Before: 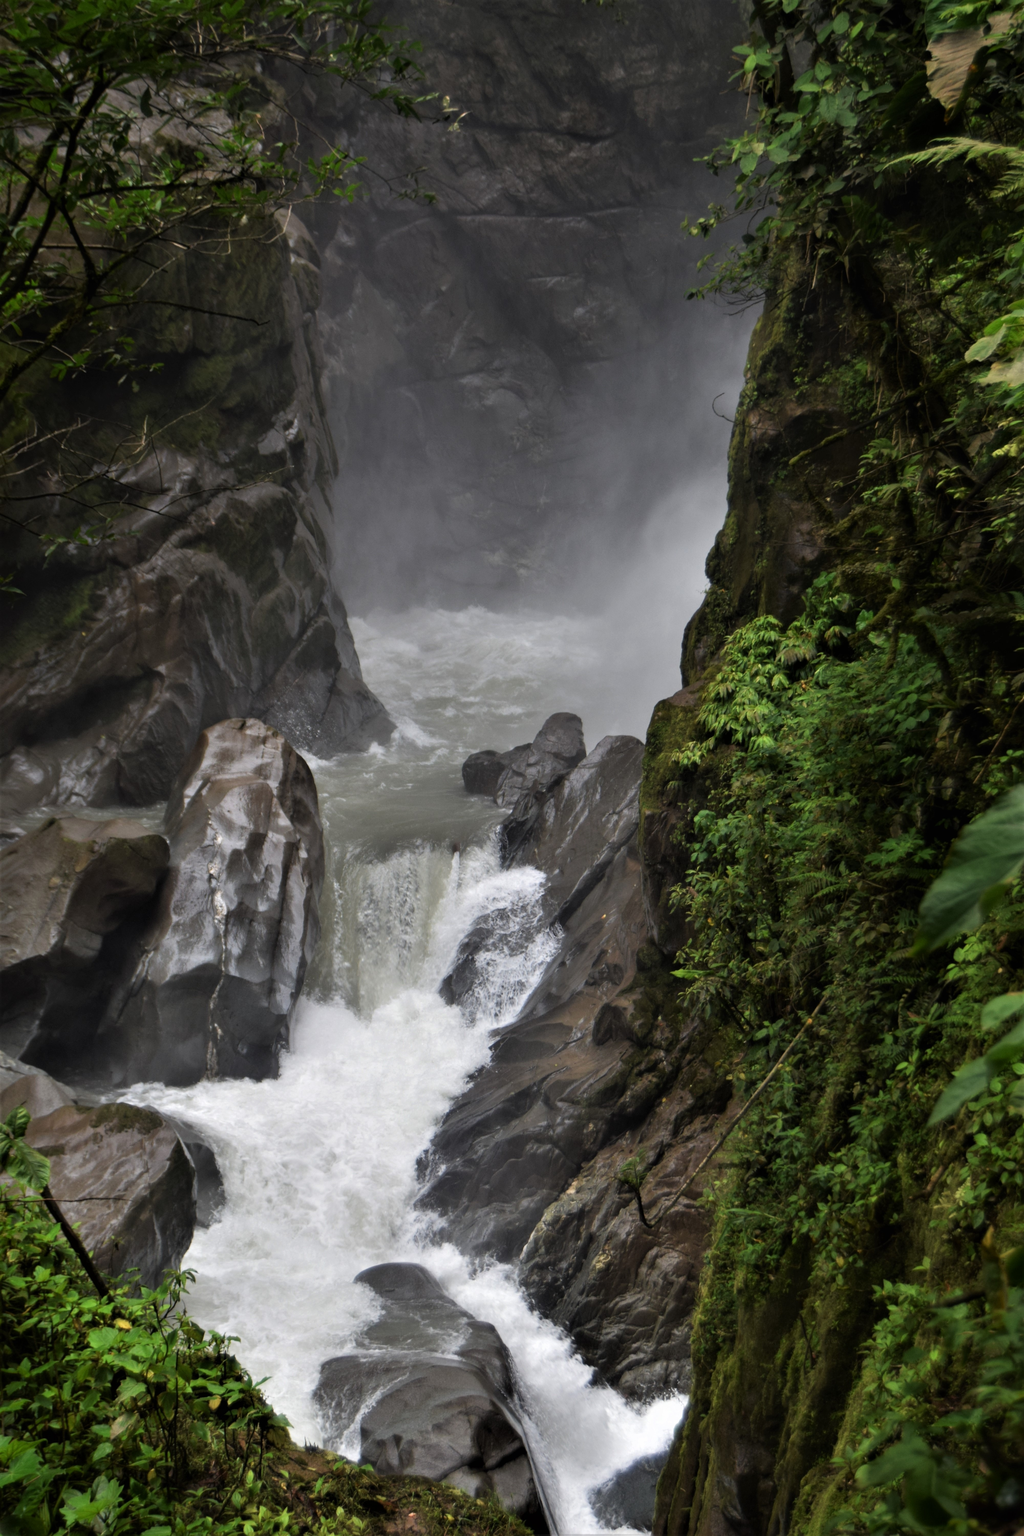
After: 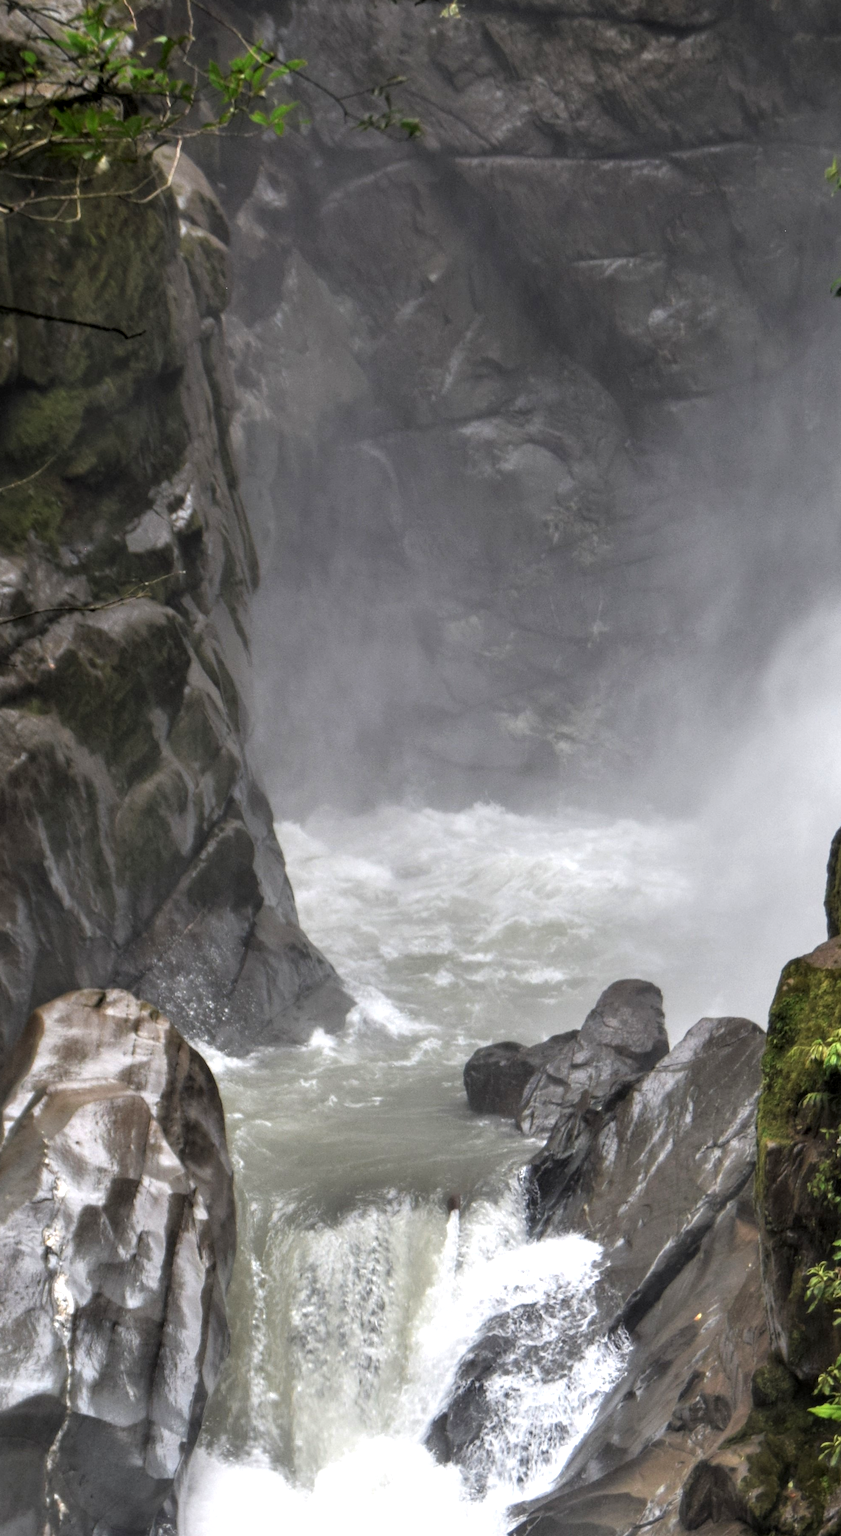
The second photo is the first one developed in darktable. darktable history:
local contrast: on, module defaults
crop: left 17.796%, top 7.871%, right 32.542%, bottom 31.687%
exposure: exposure 0.775 EV, compensate highlight preservation false
